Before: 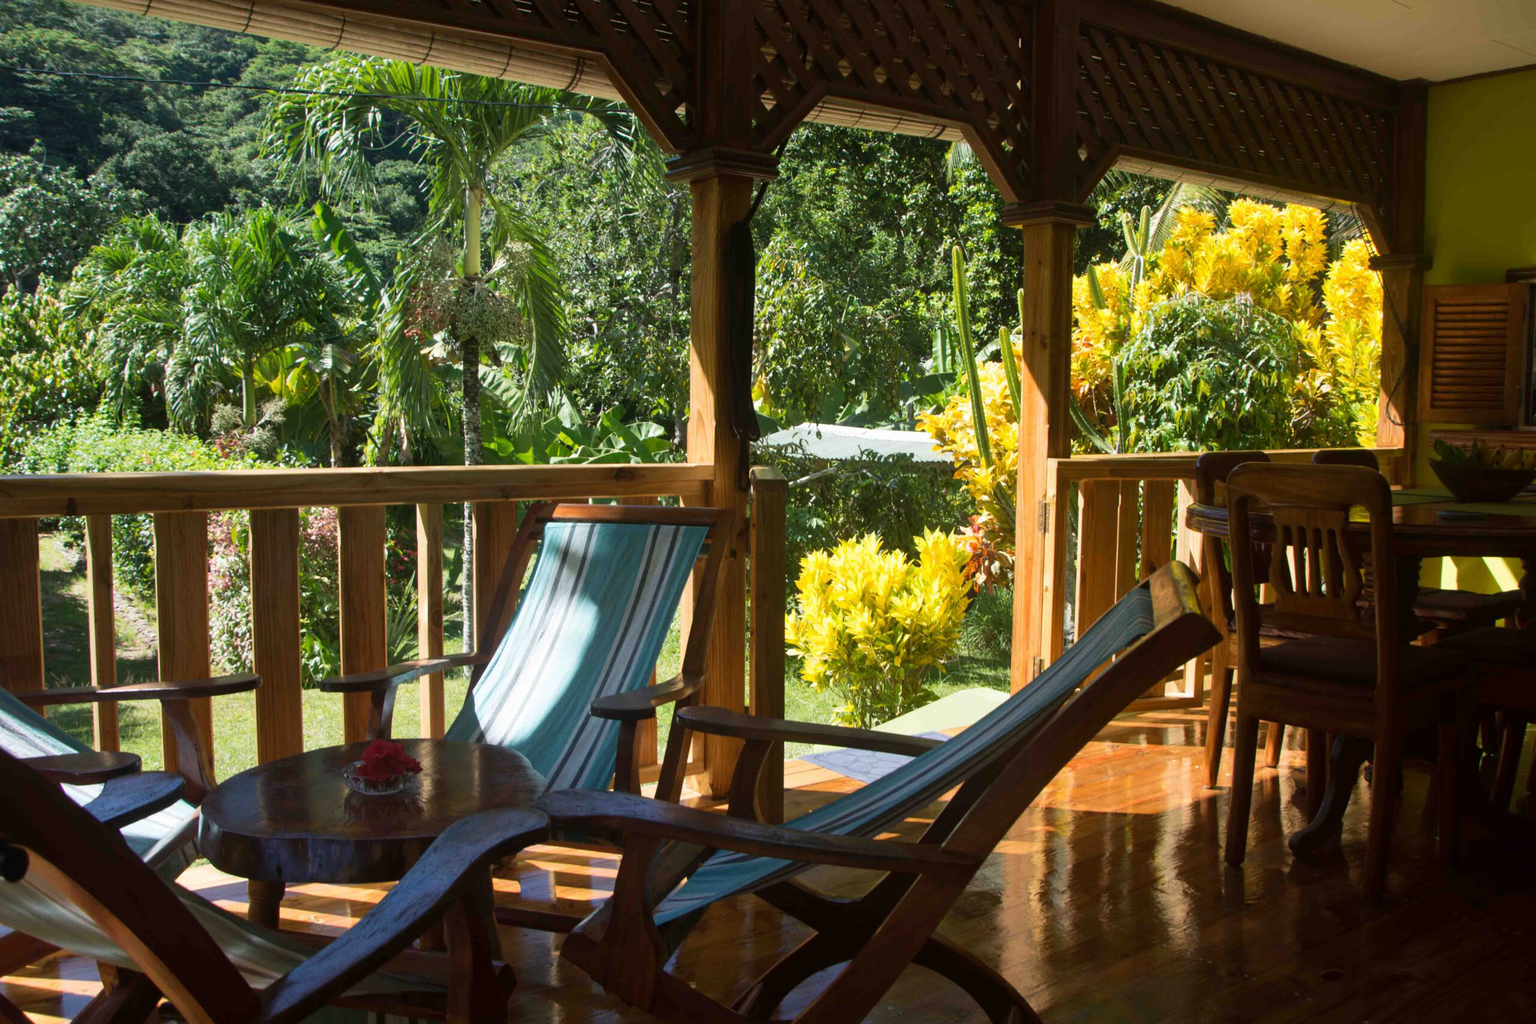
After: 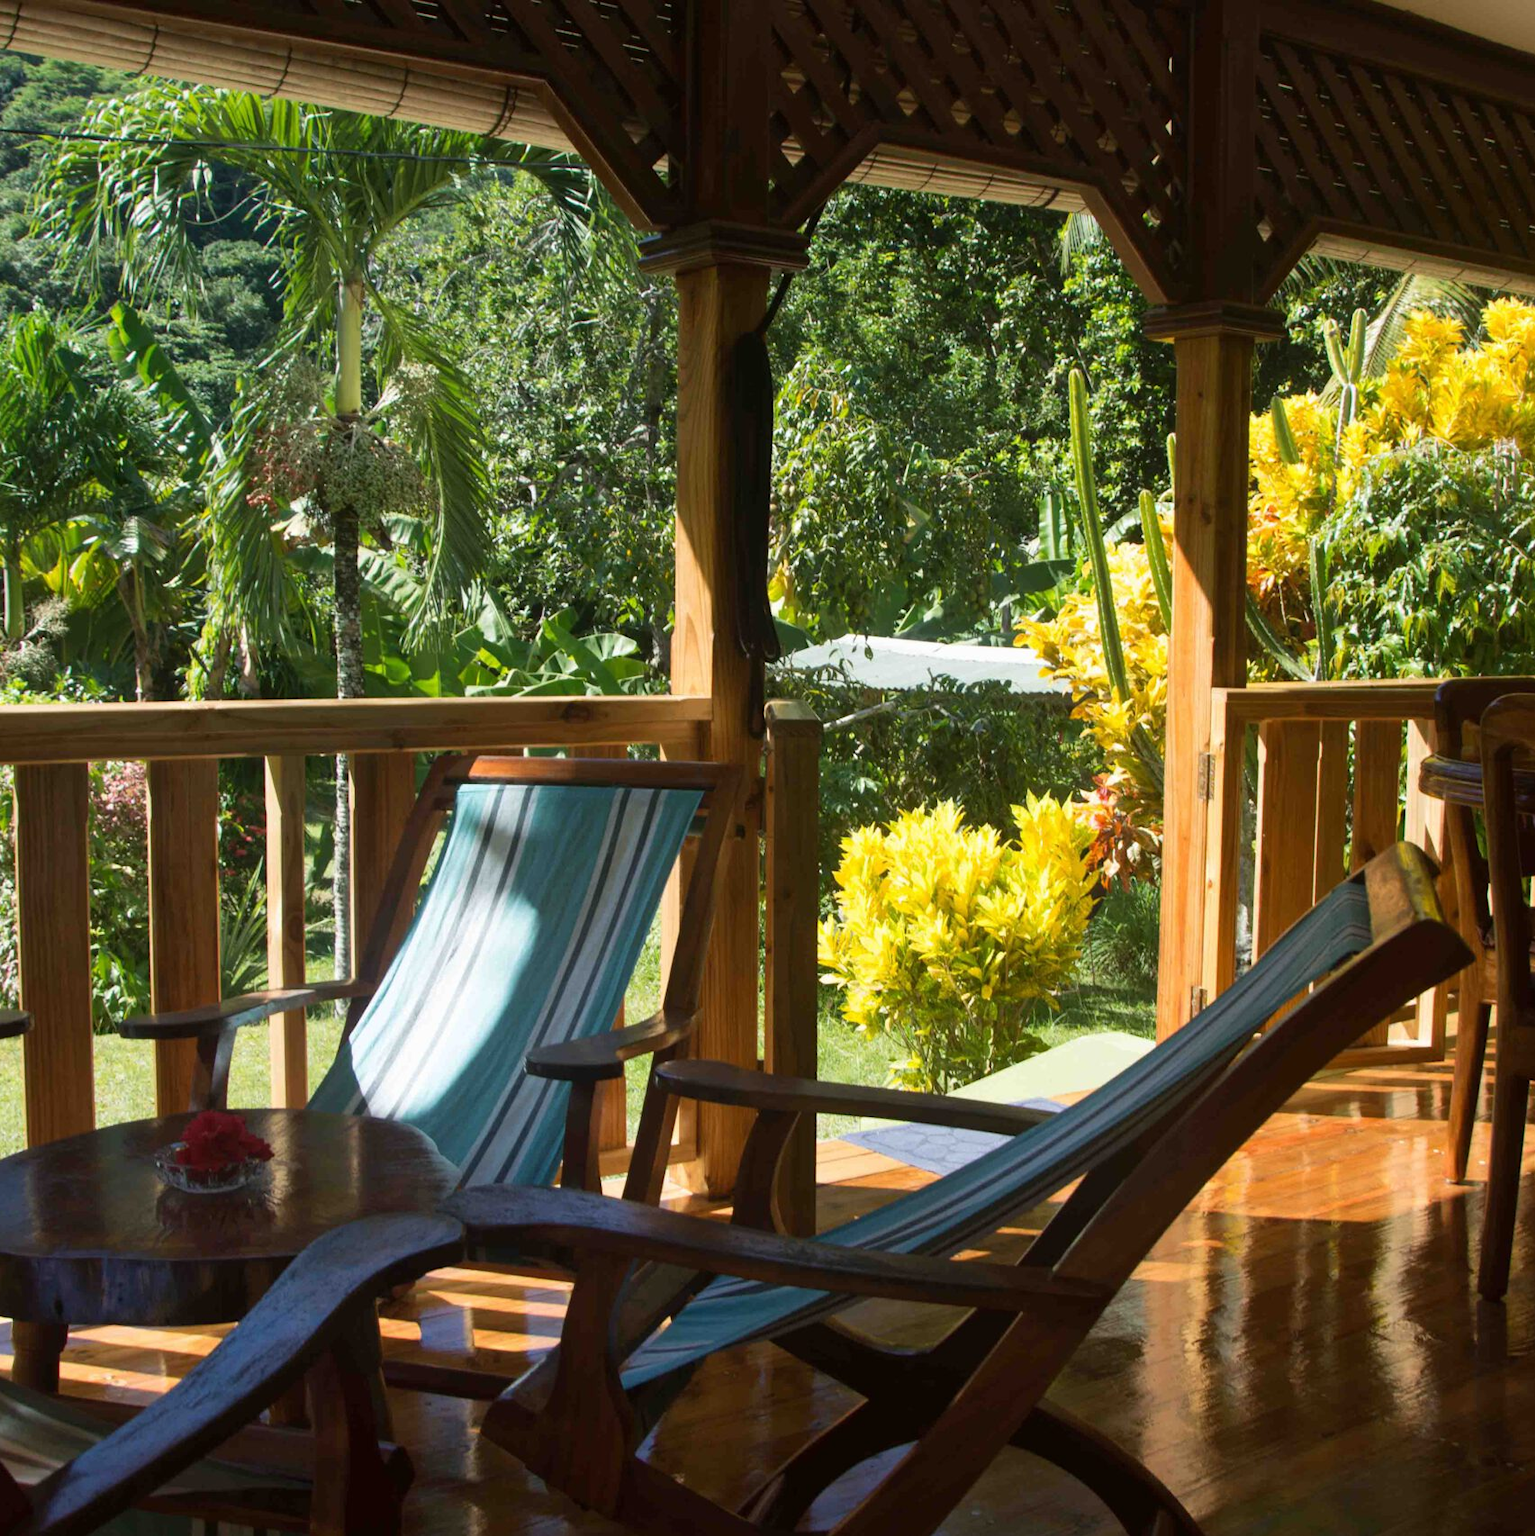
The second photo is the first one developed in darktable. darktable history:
crop and rotate: left 15.626%, right 17.751%
